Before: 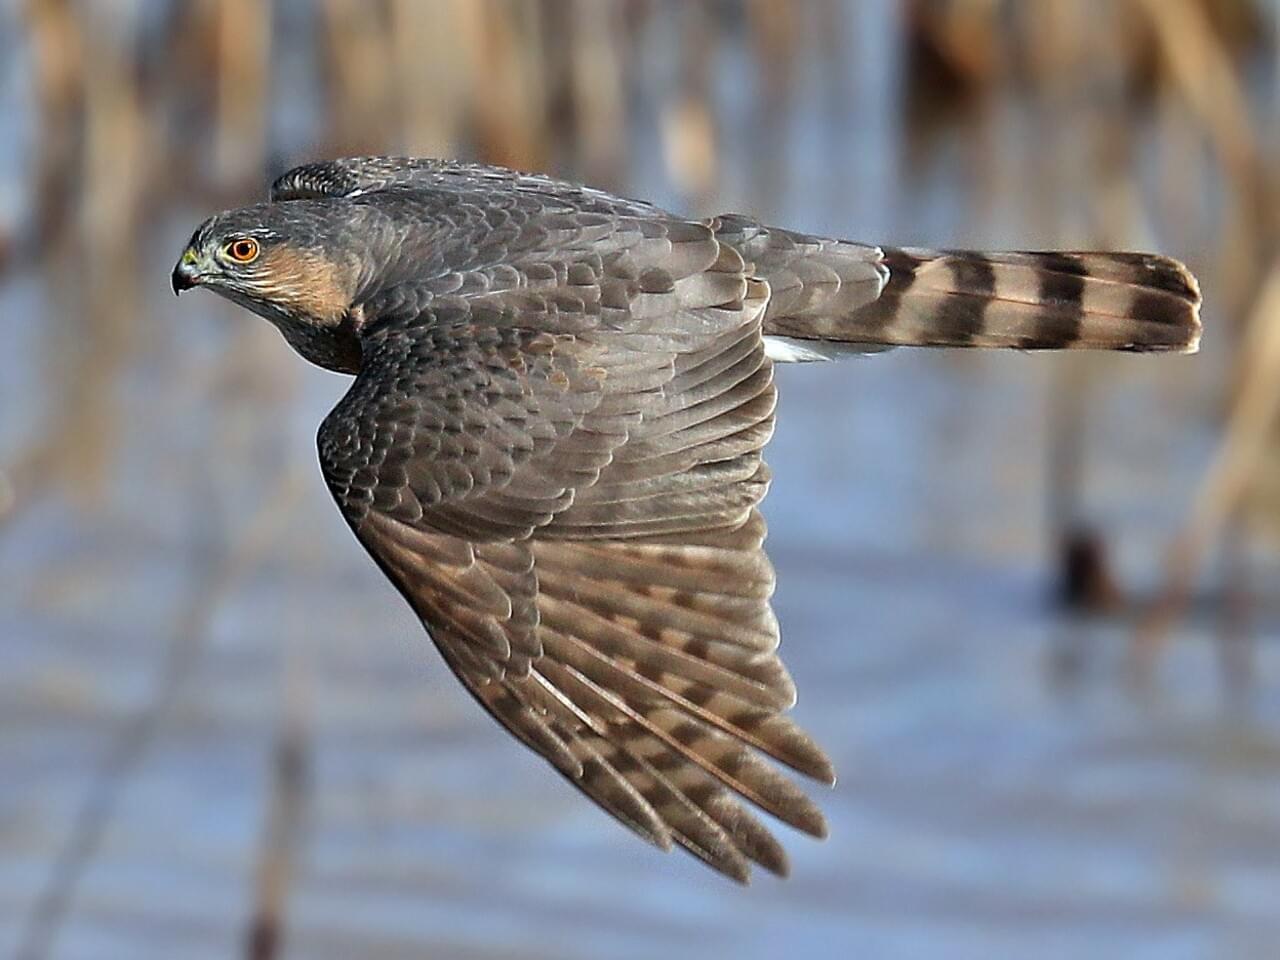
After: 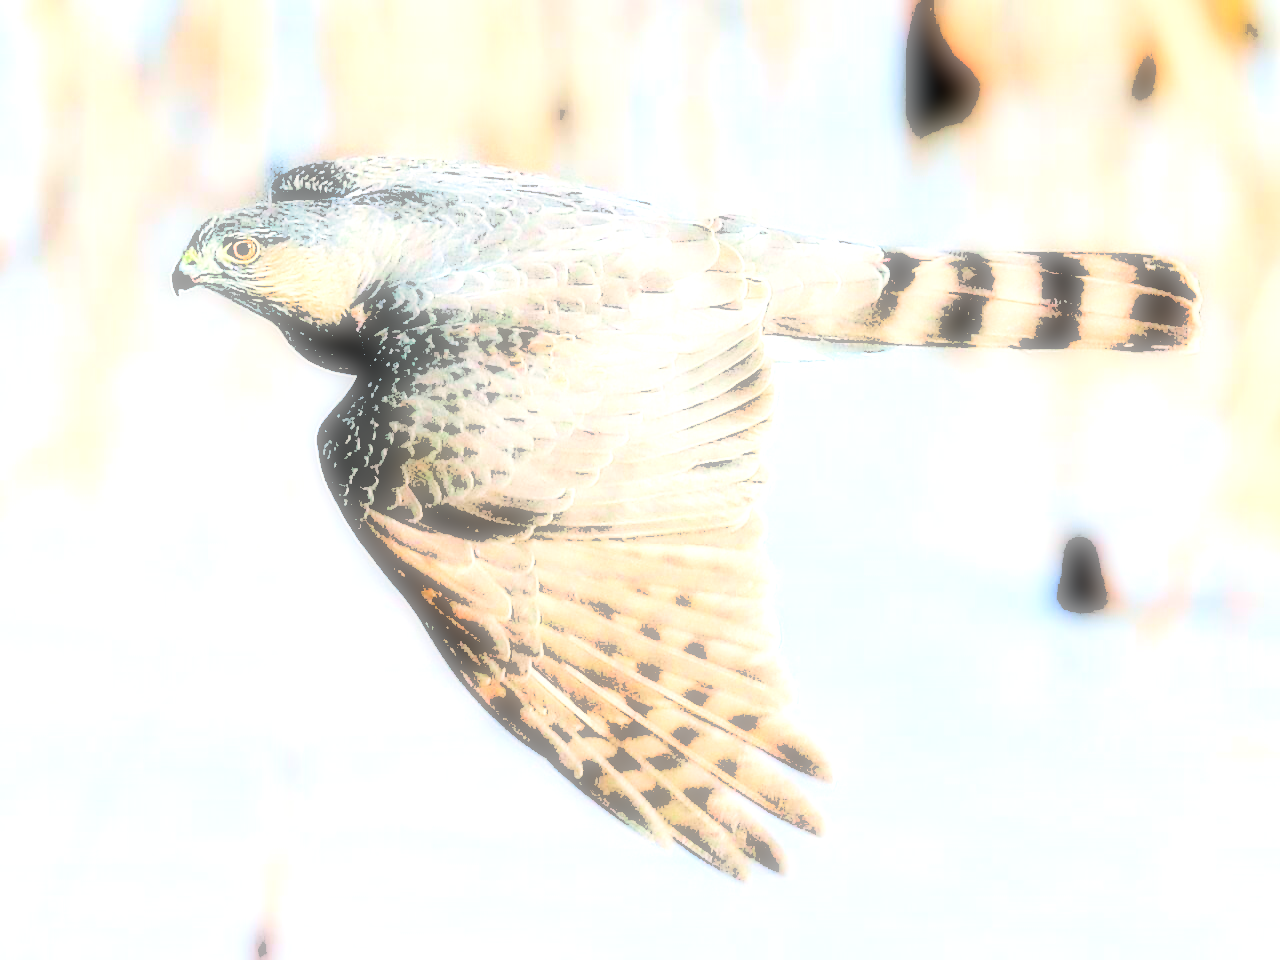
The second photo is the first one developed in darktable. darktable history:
soften: on, module defaults
tone equalizer: on, module defaults
color balance rgb: shadows lift › chroma 2.79%, shadows lift › hue 190.66°, power › hue 171.85°, highlights gain › chroma 2.16%, highlights gain › hue 75.26°, global offset › luminance -0.51%, perceptual saturation grading › highlights -33.8%, perceptual saturation grading › mid-tones 14.98%, perceptual saturation grading › shadows 48.43%, perceptual brilliance grading › highlights 15.68%, perceptual brilliance grading › mid-tones 6.62%, perceptual brilliance grading › shadows -14.98%, global vibrance 11.32%, contrast 5.05%
levels: levels [0.246, 0.246, 0.506]
